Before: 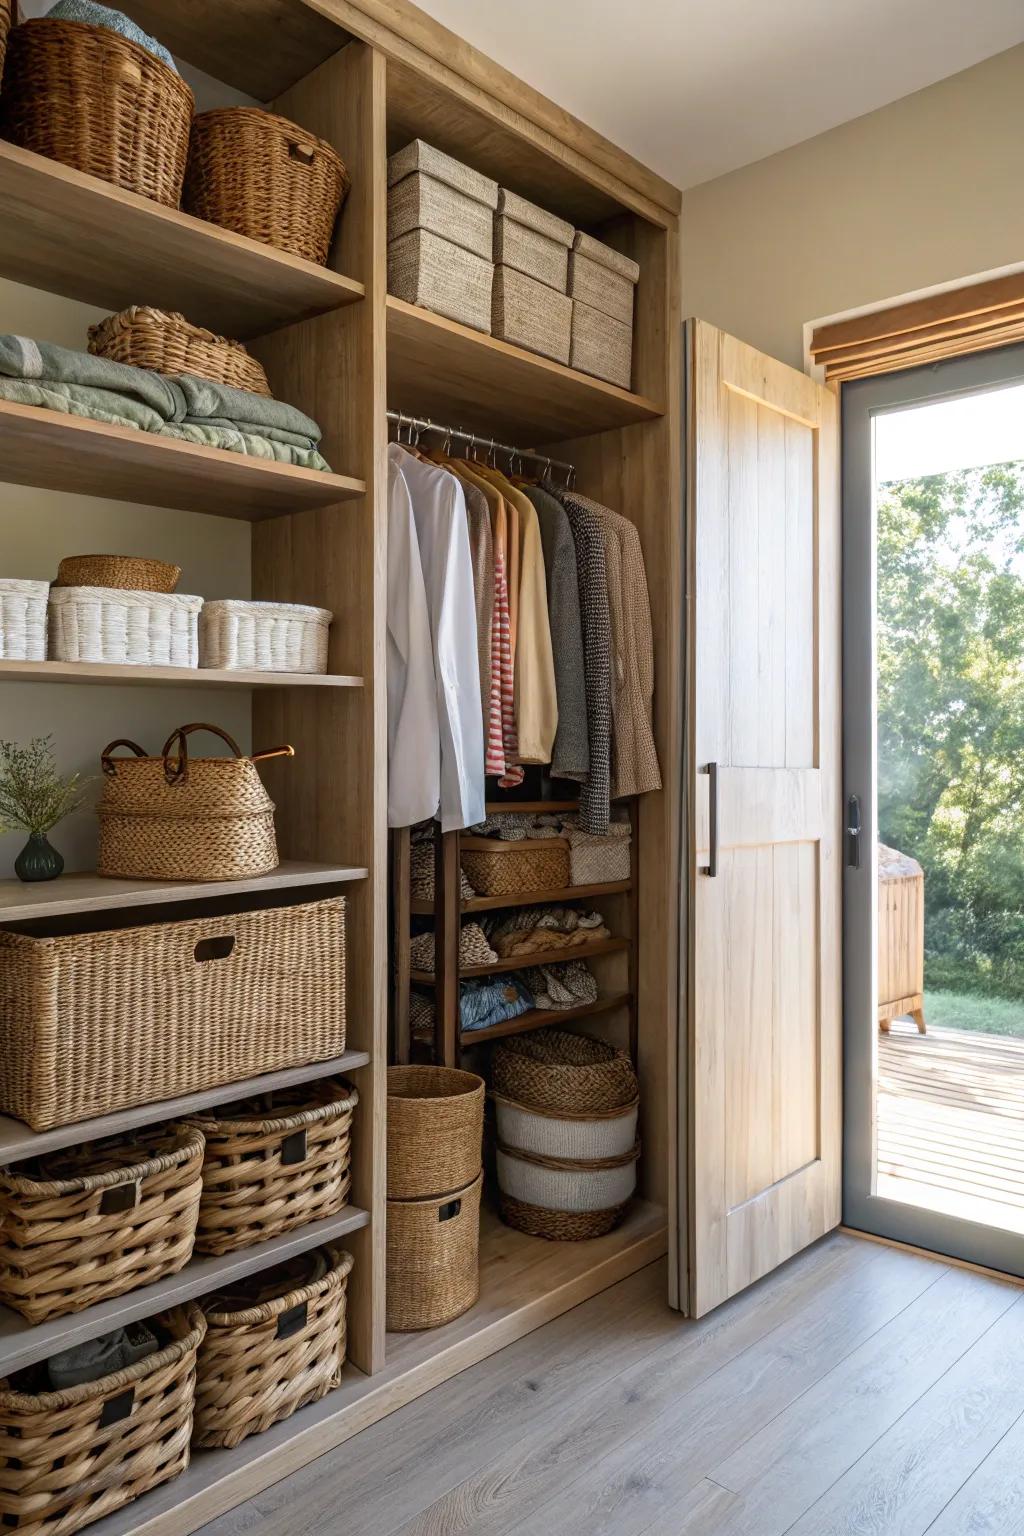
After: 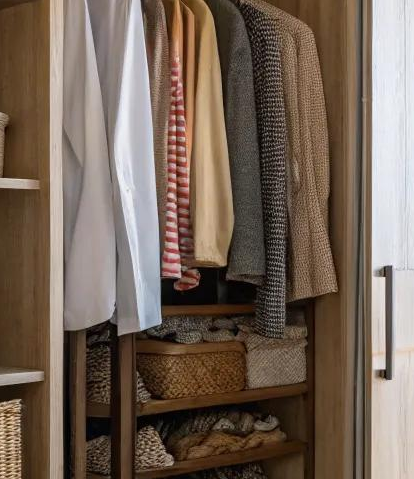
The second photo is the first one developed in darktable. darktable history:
crop: left 31.703%, top 32.417%, right 27.78%, bottom 36.355%
